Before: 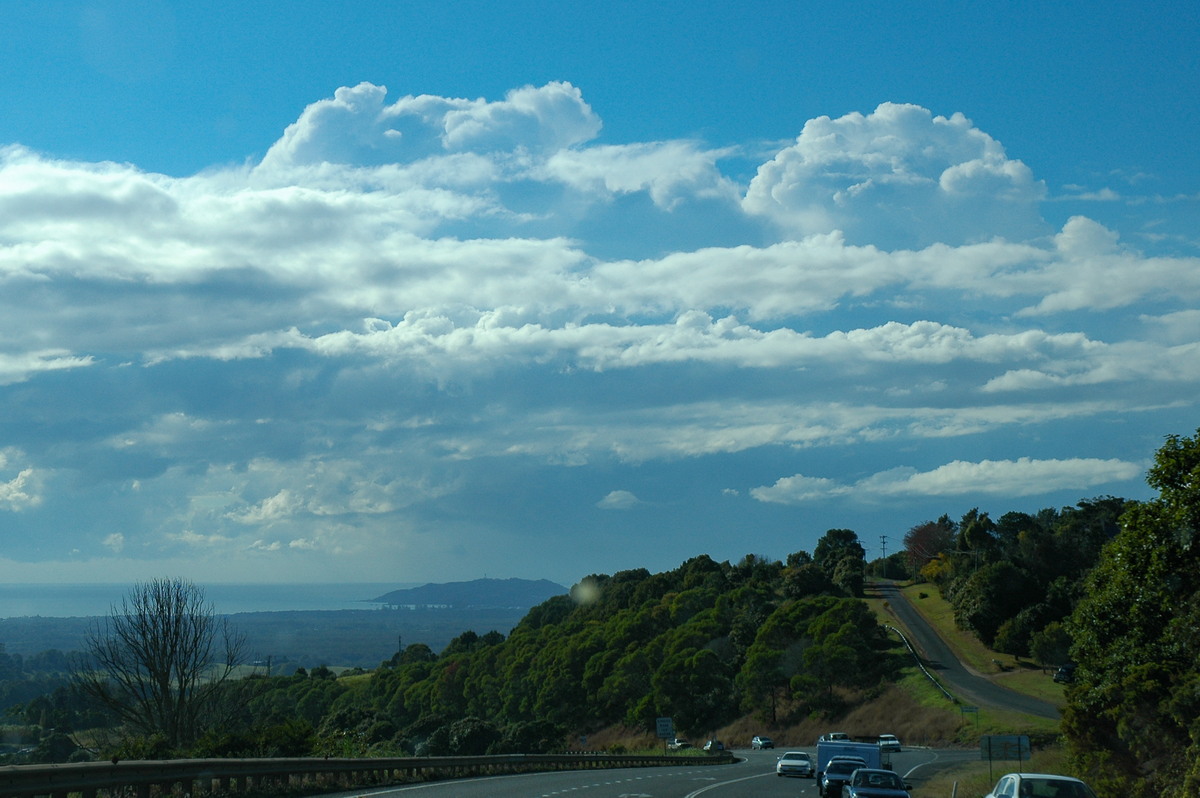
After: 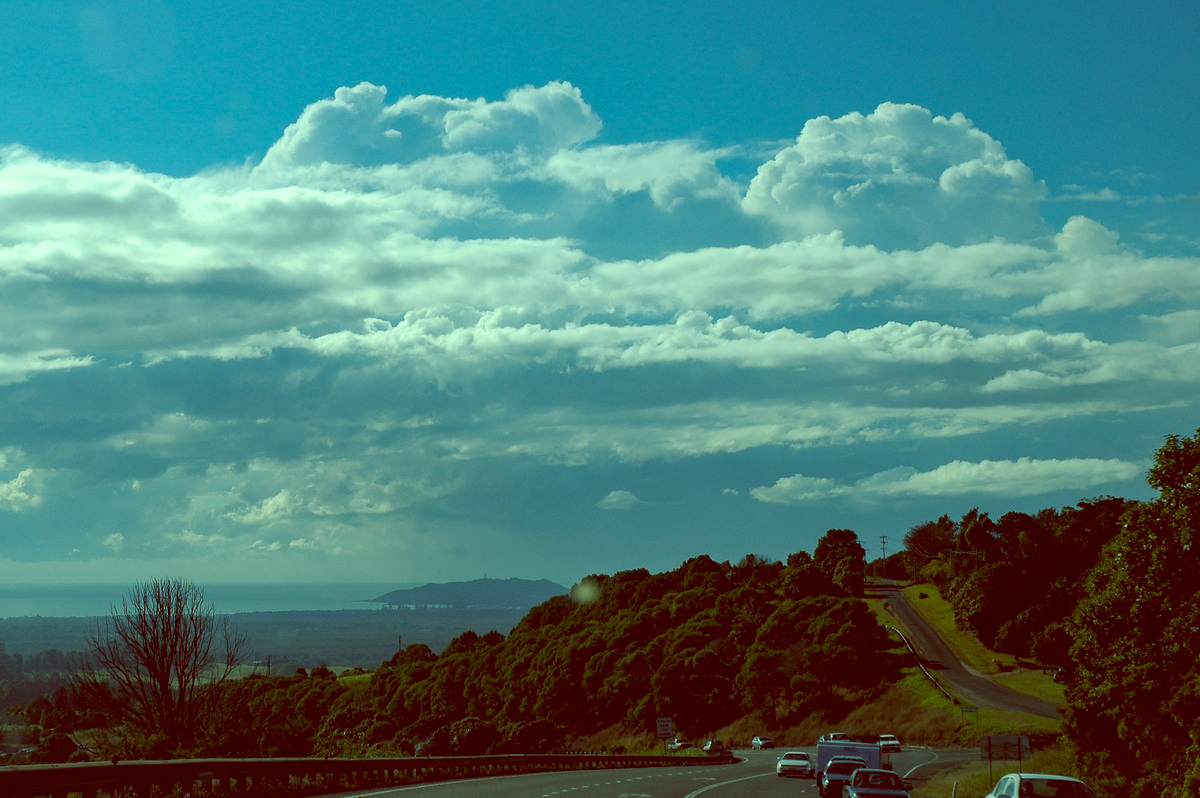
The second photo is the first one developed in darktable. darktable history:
tone equalizer: on, module defaults
local contrast: mode bilateral grid, contrast 25, coarseness 50, detail 123%, midtone range 0.2
color balance: lift [1, 1.015, 0.987, 0.985], gamma [1, 0.959, 1.042, 0.958], gain [0.927, 0.938, 1.072, 0.928], contrast 1.5%
